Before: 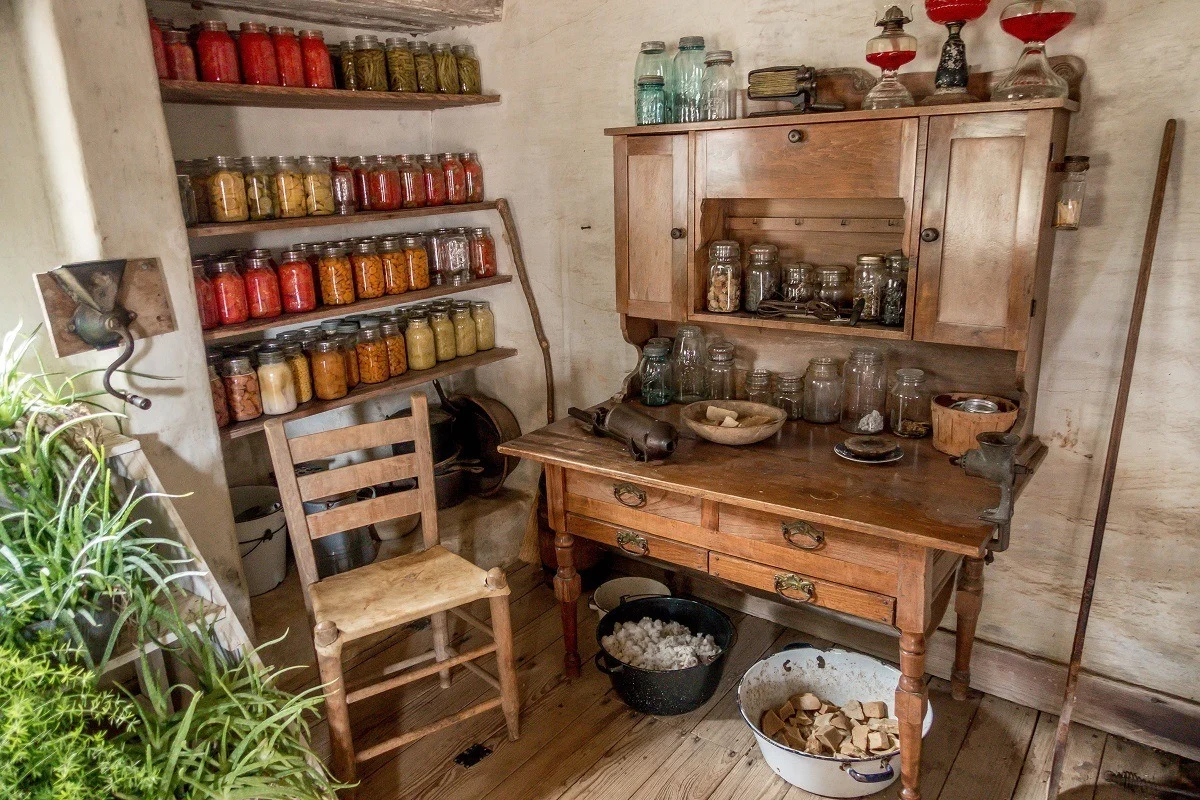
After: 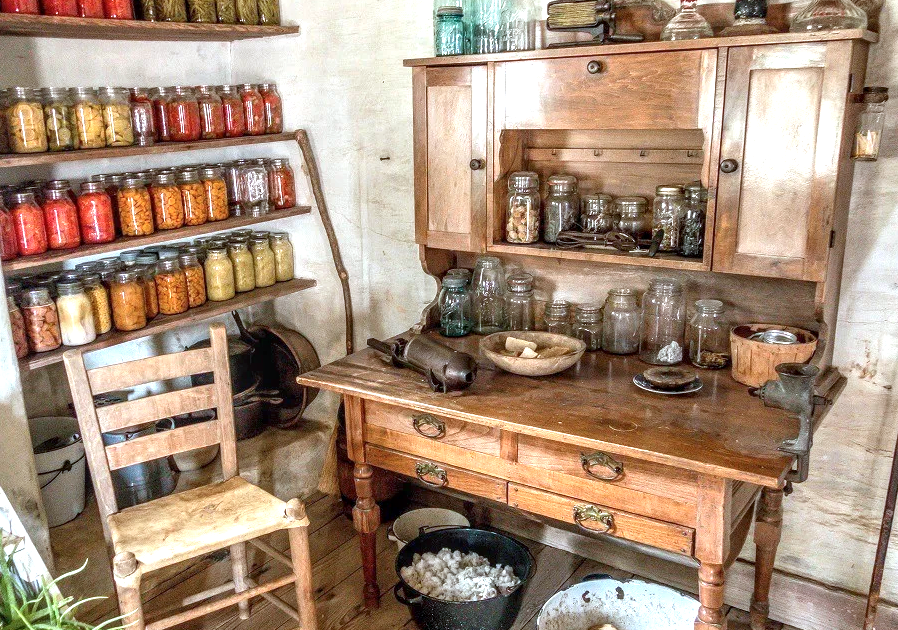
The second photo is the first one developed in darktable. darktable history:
crop: left 16.768%, top 8.653%, right 8.362%, bottom 12.485%
color calibration: illuminant F (fluorescent), F source F9 (Cool White Deluxe 4150 K) – high CRI, x 0.374, y 0.373, temperature 4158.34 K
local contrast: on, module defaults
exposure: black level correction 0, exposure 1.1 EV, compensate exposure bias true, compensate highlight preservation false
